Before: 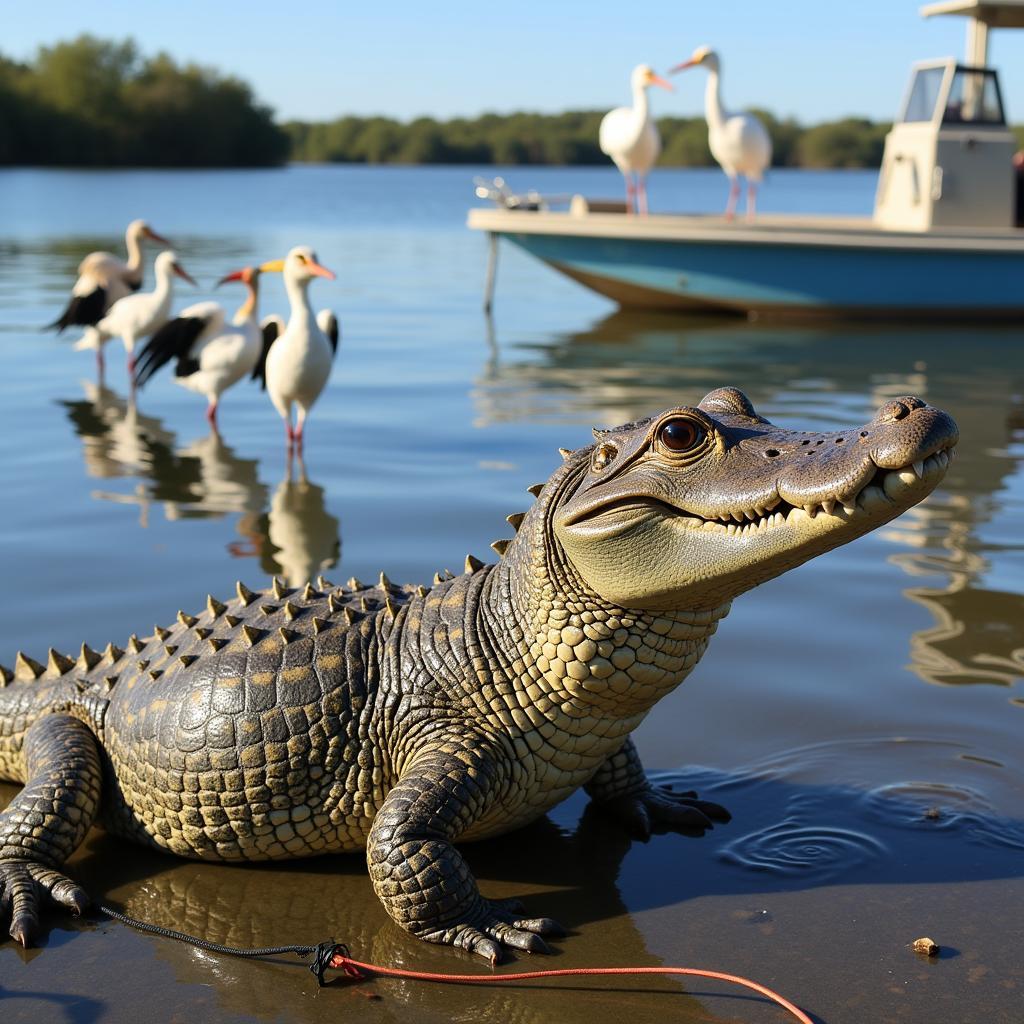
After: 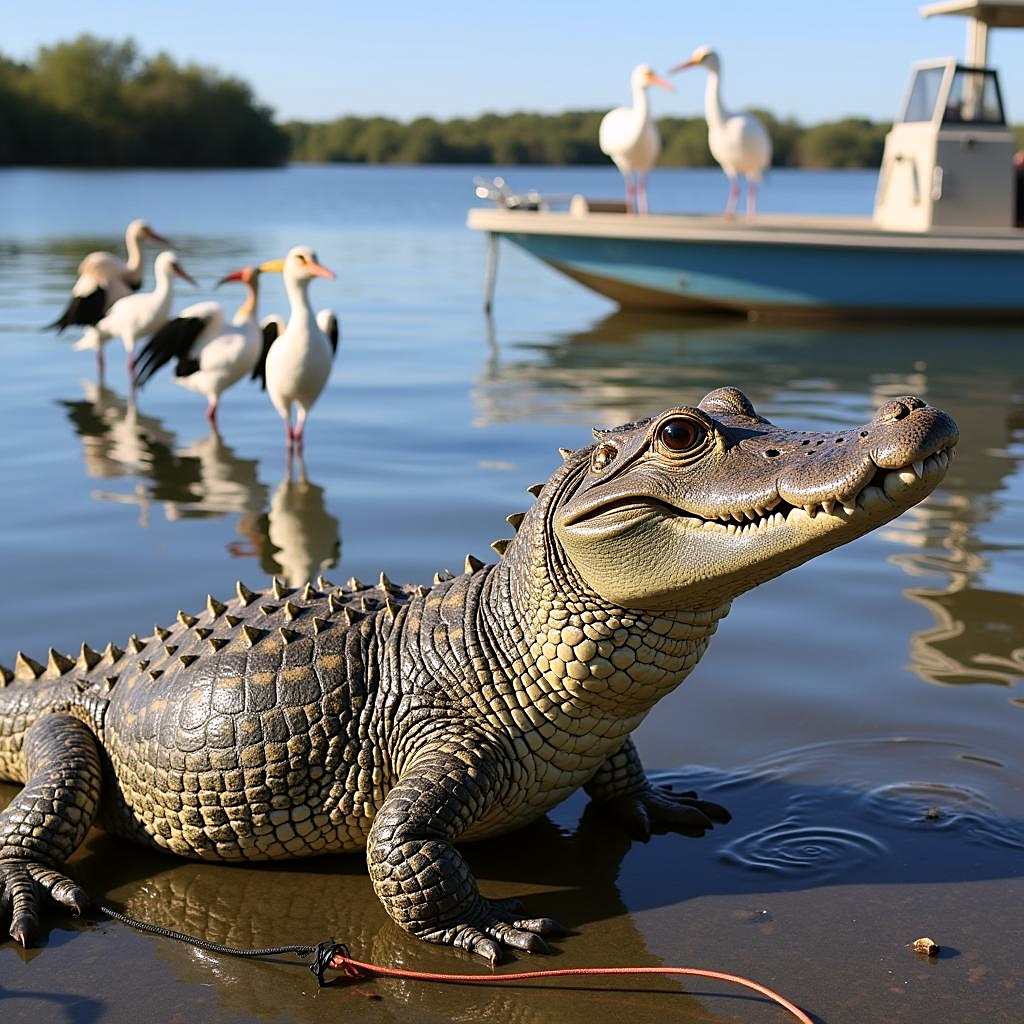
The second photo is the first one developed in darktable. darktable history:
sharpen: amount 0.487
color correction: highlights a* 3.16, highlights b* -1.59, shadows a* -0.113, shadows b* 2.14, saturation 0.979
